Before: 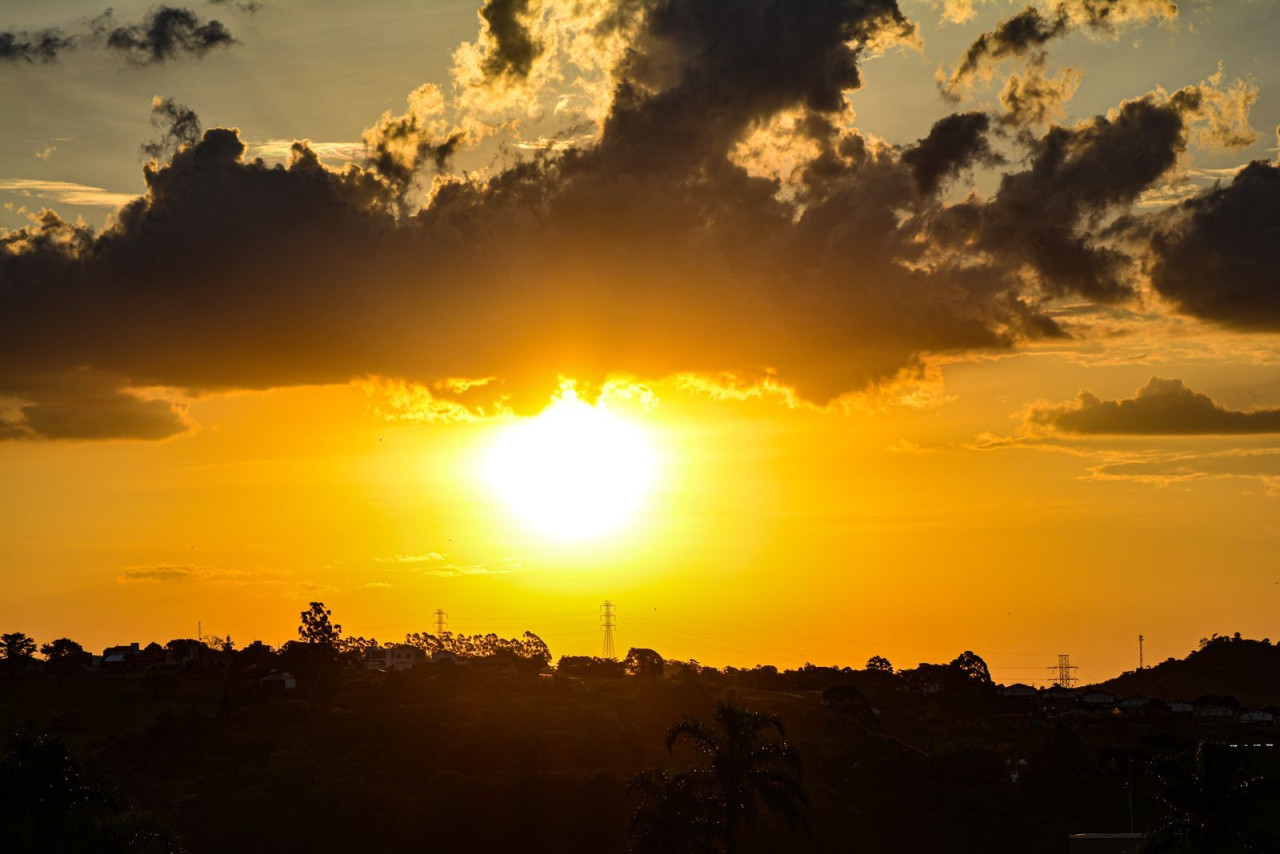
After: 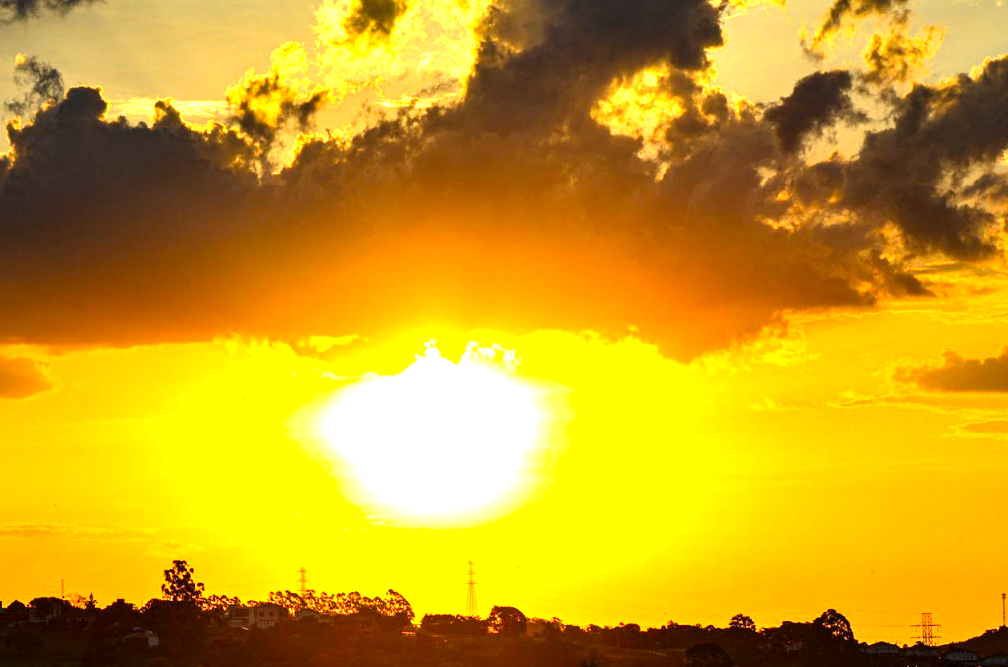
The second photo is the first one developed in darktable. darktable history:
contrast brightness saturation: brightness -0.02, saturation 0.35
exposure: exposure 1.2 EV, compensate highlight preservation false
crop and rotate: left 10.77%, top 5.1%, right 10.41%, bottom 16.76%
